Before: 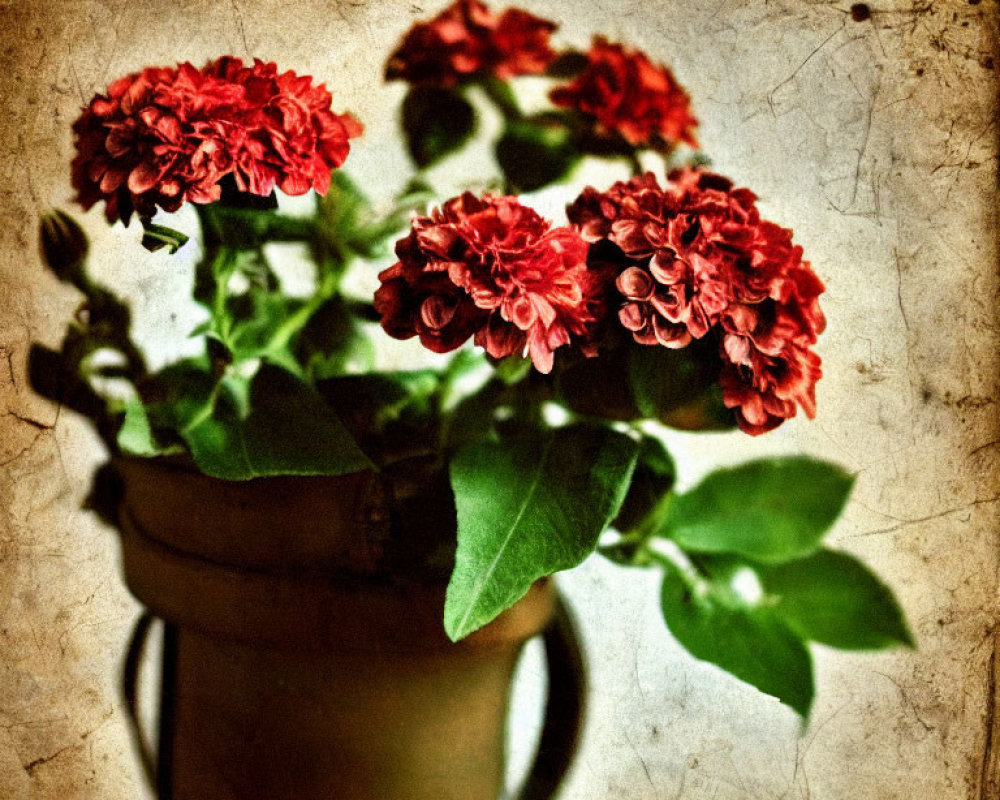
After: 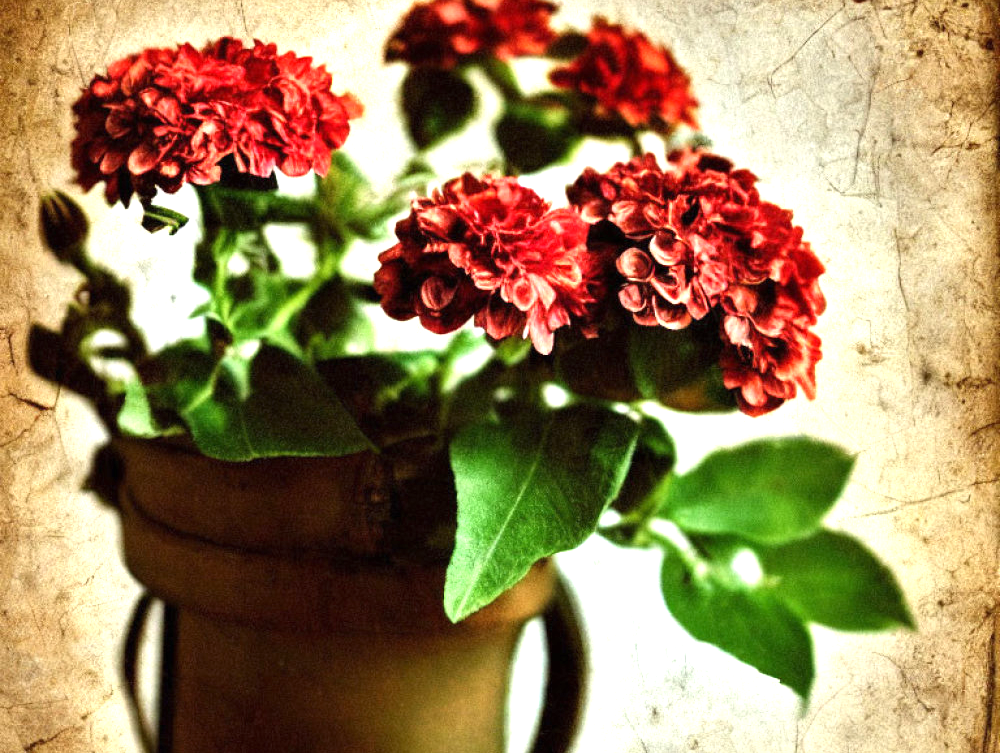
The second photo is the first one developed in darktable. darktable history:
exposure: black level correction 0, exposure 0.699 EV, compensate highlight preservation false
crop and rotate: top 2.493%, bottom 3.259%
